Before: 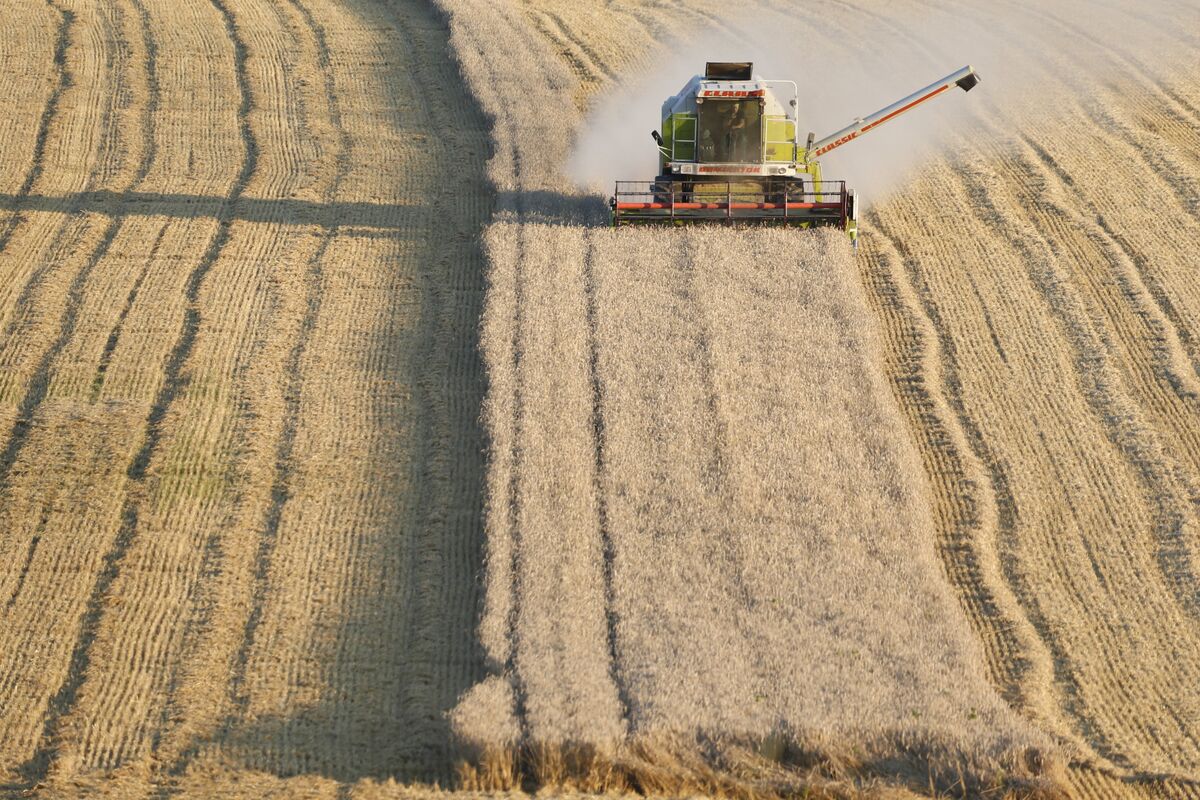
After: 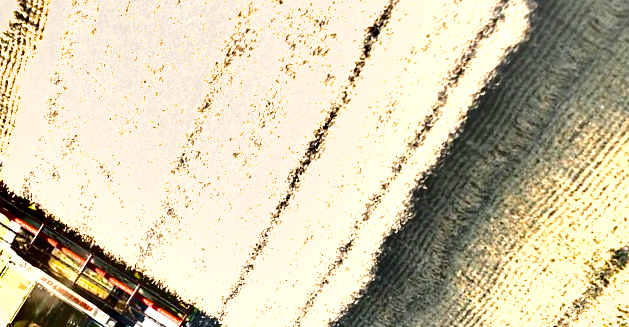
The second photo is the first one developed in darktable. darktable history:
tone equalizer: -8 EV -0.382 EV, -7 EV -0.357 EV, -6 EV -0.363 EV, -5 EV -0.227 EV, -3 EV 0.211 EV, -2 EV 0.35 EV, -1 EV 0.388 EV, +0 EV 0.409 EV, smoothing diameter 24.86%, edges refinement/feathering 7.04, preserve details guided filter
shadows and highlights: shadows 60.85, soften with gaussian
crop and rotate: angle 147.8°, left 9.096%, top 15.609%, right 4.587%, bottom 16.985%
exposure: black level correction 0.009, exposure 1.417 EV, compensate highlight preservation false
contrast equalizer: octaves 7, y [[0.5, 0.488, 0.462, 0.461, 0.491, 0.5], [0.5 ×6], [0.5 ×6], [0 ×6], [0 ×6]], mix -0.181
